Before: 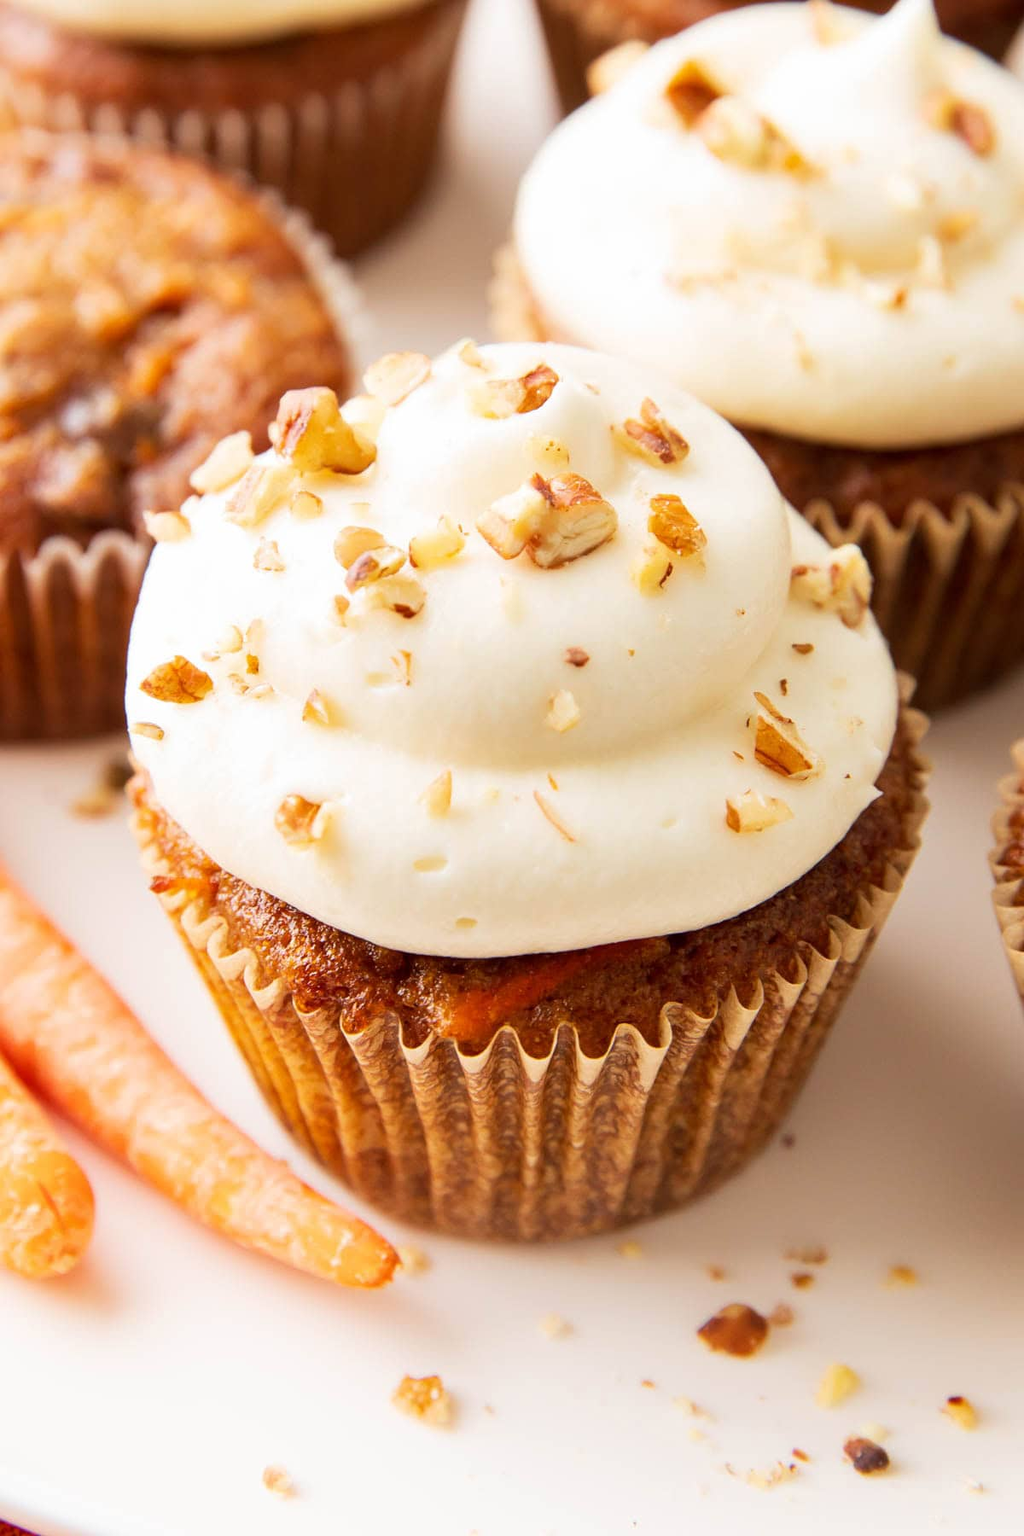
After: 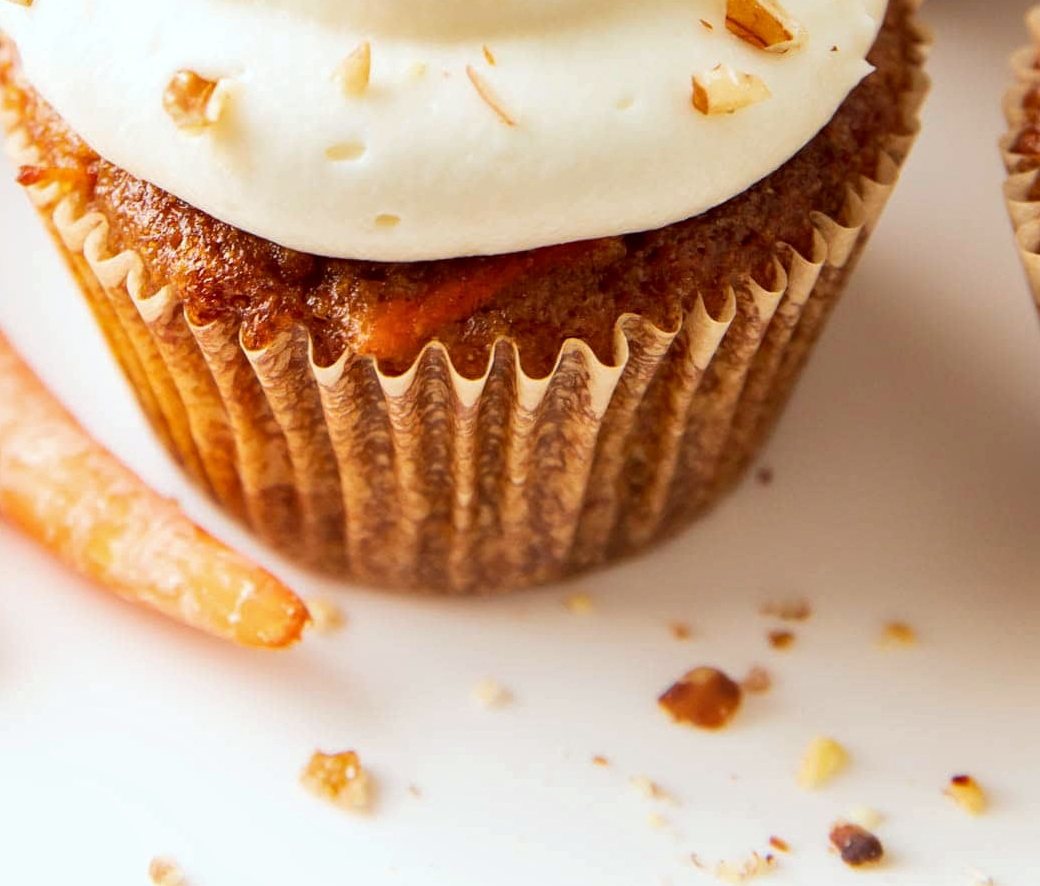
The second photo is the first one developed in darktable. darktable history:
crop and rotate: left 13.275%, top 47.877%, bottom 2.875%
tone equalizer: edges refinement/feathering 500, mask exposure compensation -1.57 EV, preserve details no
color correction: highlights a* -3, highlights b* -2.53, shadows a* 2.43, shadows b* 2.92
local contrast: mode bilateral grid, contrast 21, coarseness 50, detail 119%, midtone range 0.2
